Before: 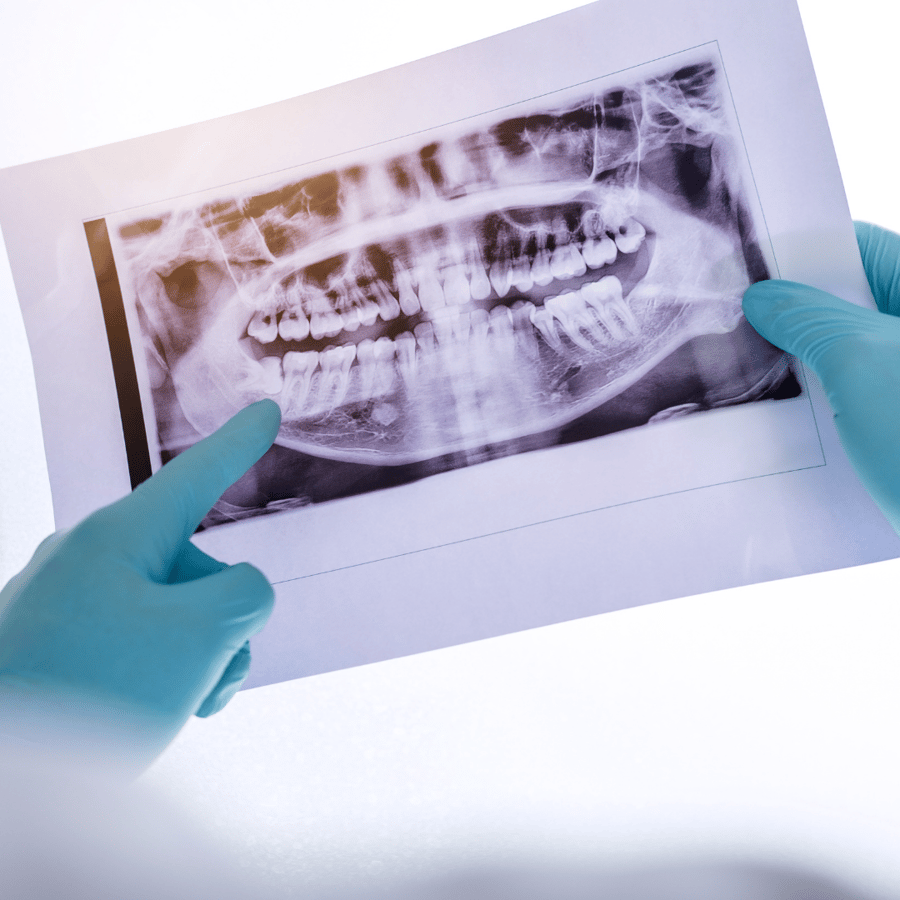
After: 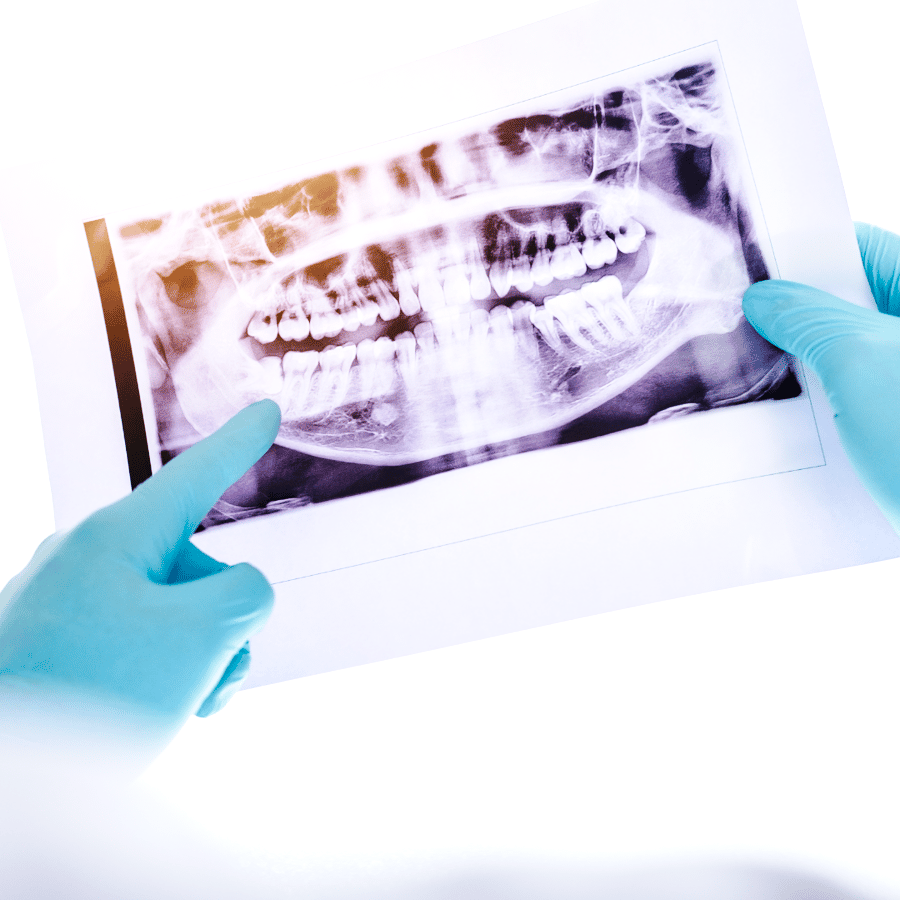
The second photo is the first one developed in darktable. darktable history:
base curve: curves: ch0 [(0, 0) (0.036, 0.025) (0.121, 0.166) (0.206, 0.329) (0.605, 0.79) (1, 1)], preserve colors none
exposure: black level correction 0.001, exposure 0.5 EV, compensate highlight preservation false
